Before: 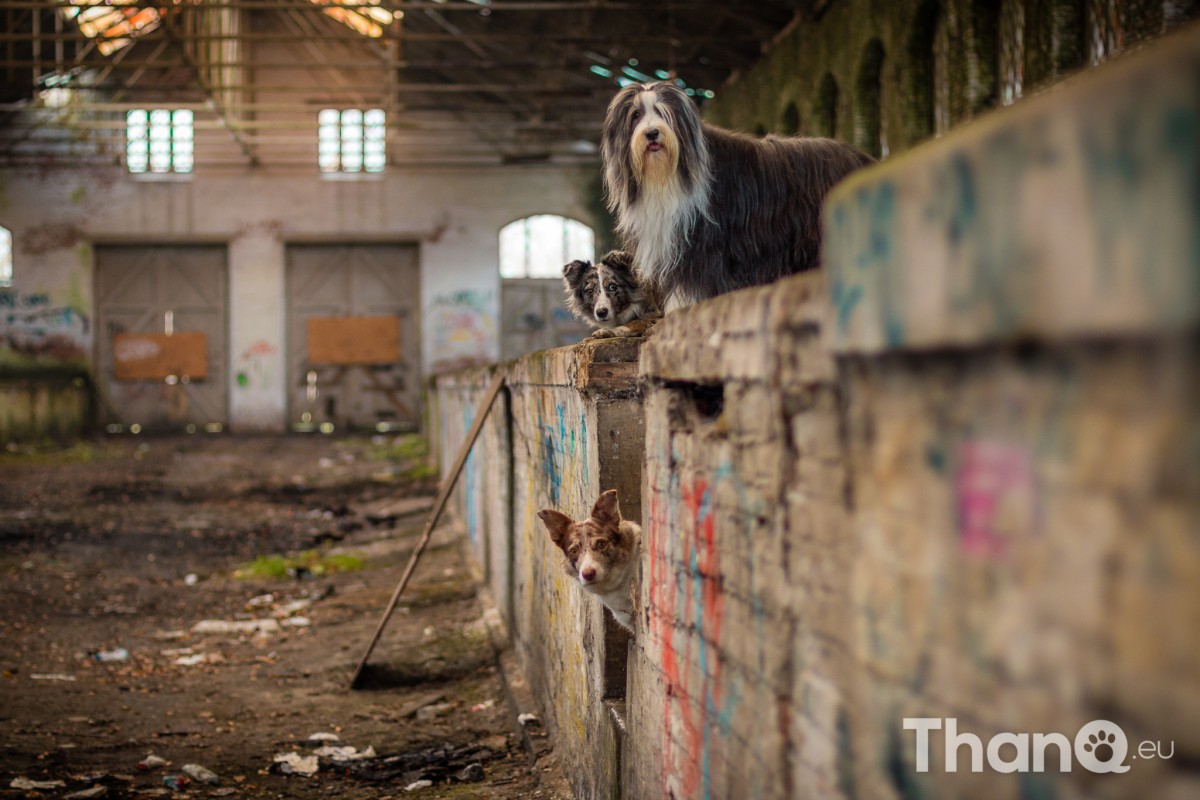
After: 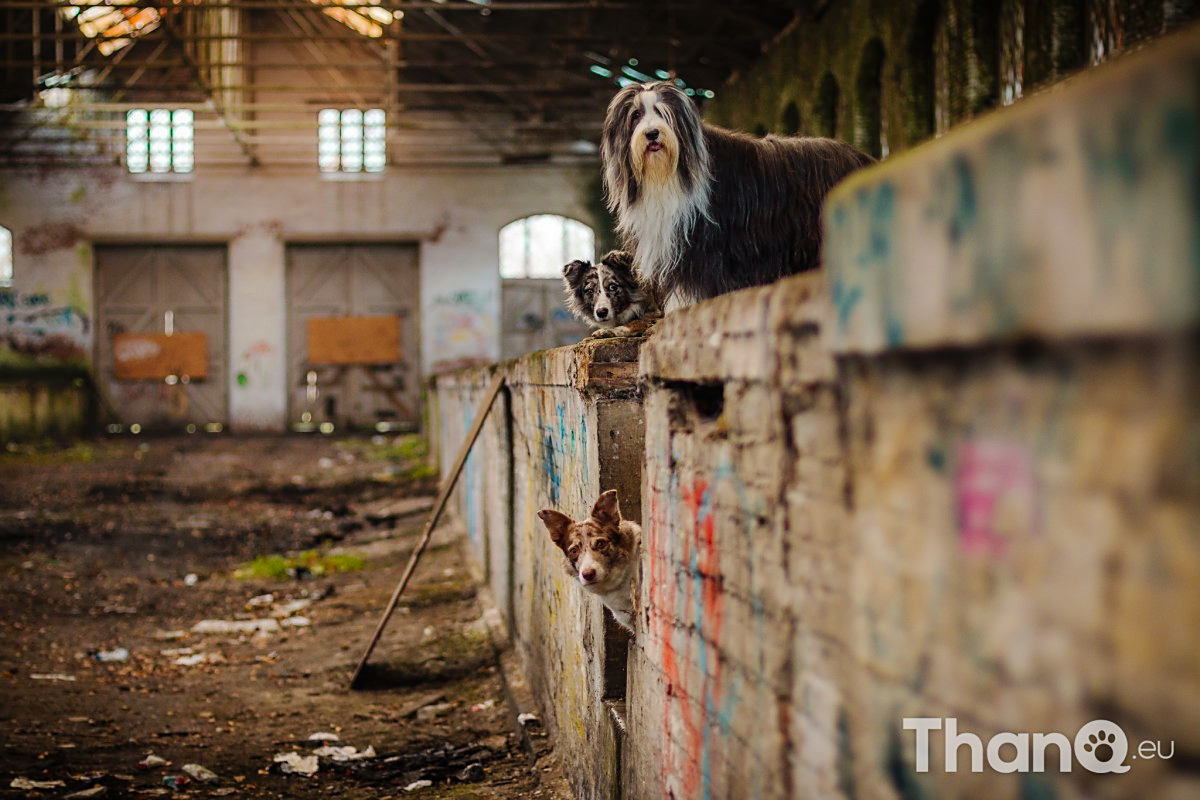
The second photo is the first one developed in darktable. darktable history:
tone curve: curves: ch0 [(0, 0) (0.003, 0.012) (0.011, 0.014) (0.025, 0.02) (0.044, 0.034) (0.069, 0.047) (0.1, 0.063) (0.136, 0.086) (0.177, 0.131) (0.224, 0.183) (0.277, 0.243) (0.335, 0.317) (0.399, 0.403) (0.468, 0.488) (0.543, 0.573) (0.623, 0.649) (0.709, 0.718) (0.801, 0.795) (0.898, 0.872) (1, 1)], preserve colors none
sharpen: radius 1.864, amount 0.398, threshold 1.271
